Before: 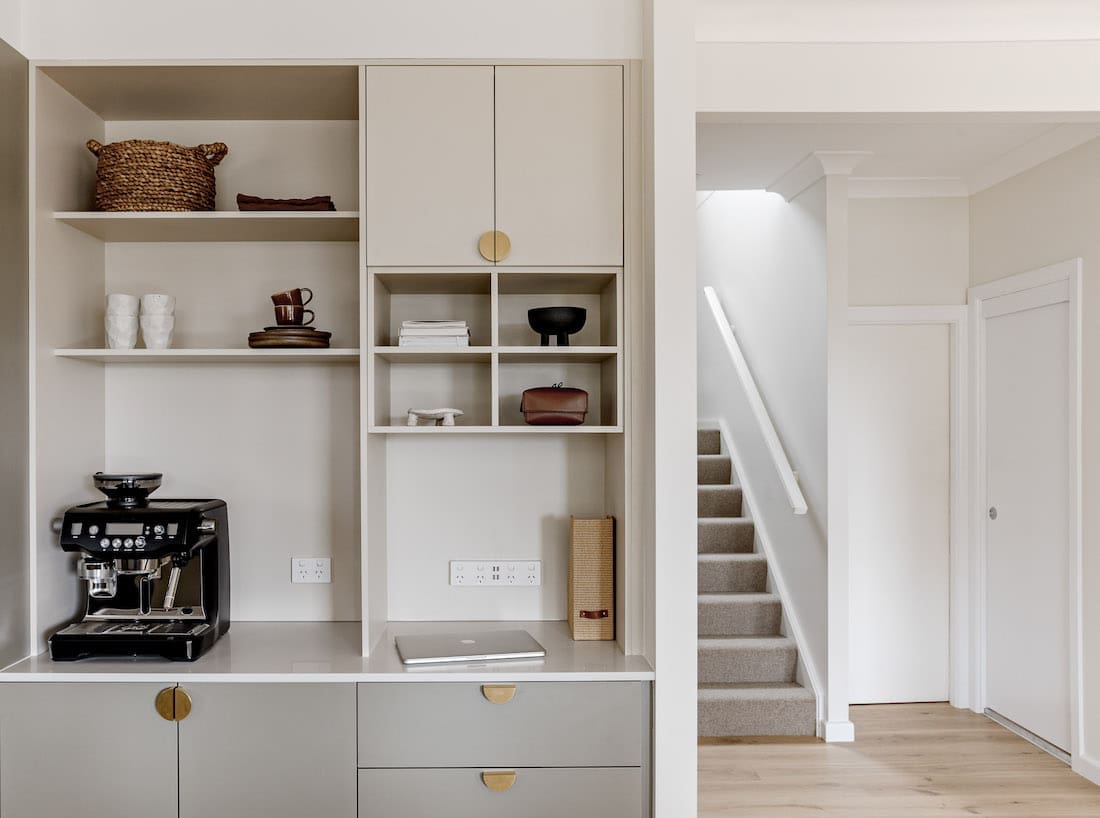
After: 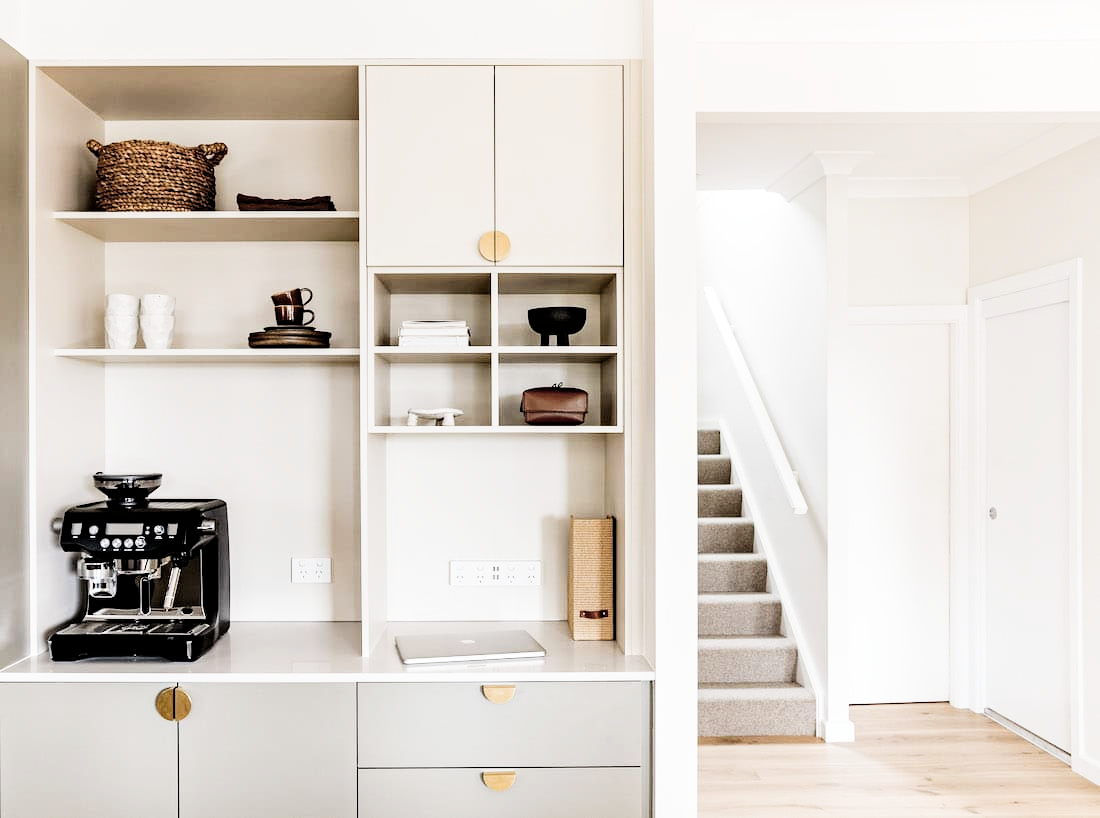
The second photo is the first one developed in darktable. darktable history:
filmic rgb: black relative exposure -5.15 EV, white relative exposure 3.51 EV, hardness 3.19, contrast 1.393, highlights saturation mix -48.62%
exposure: black level correction 0, exposure 1.096 EV, compensate highlight preservation false
